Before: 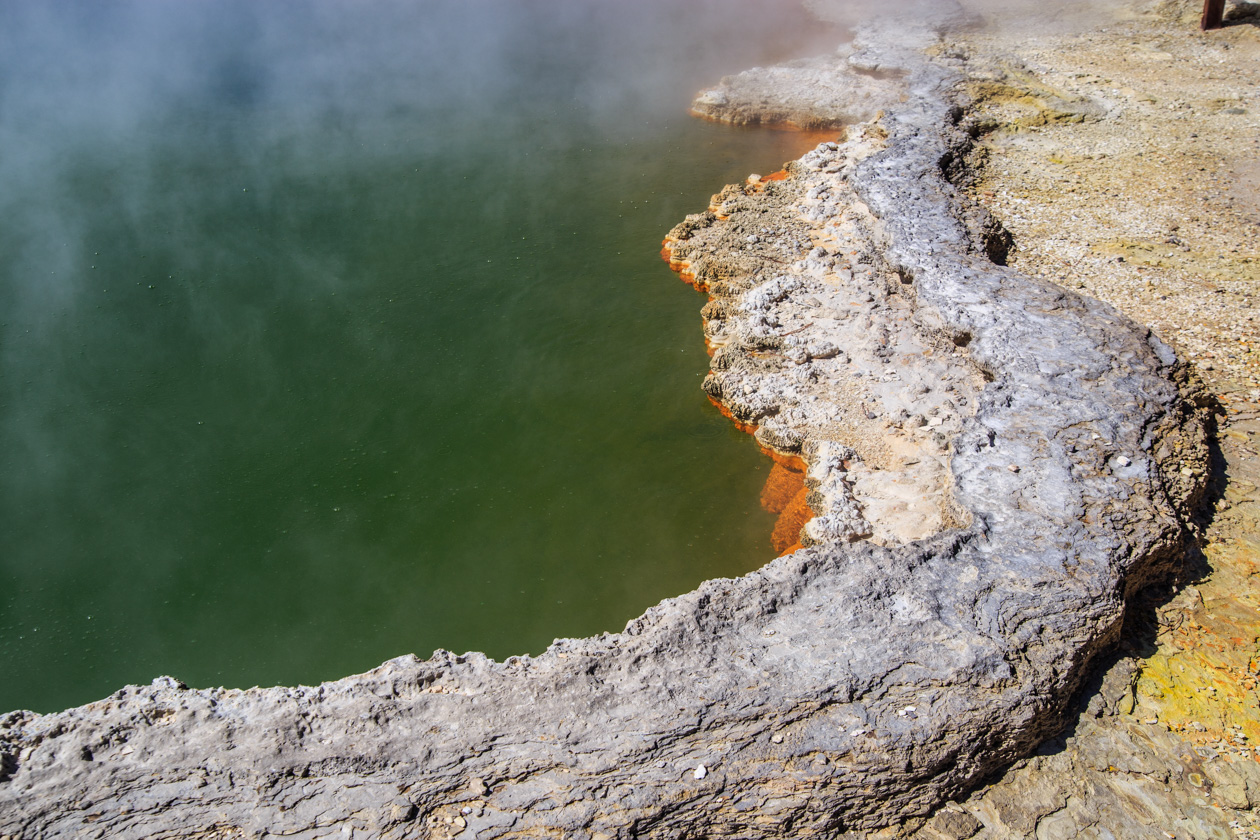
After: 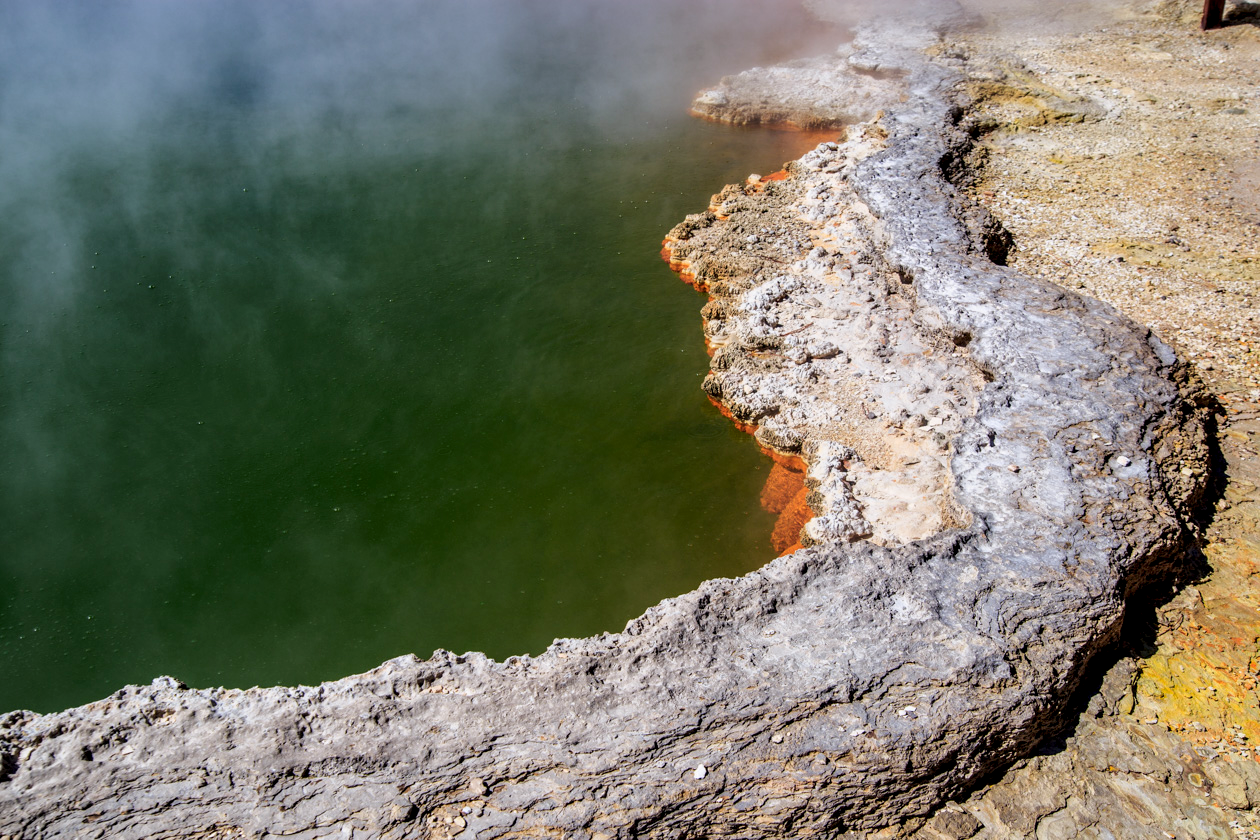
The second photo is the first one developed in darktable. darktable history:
tone curve: curves: ch0 [(0, 0) (0.003, 0.003) (0.011, 0.011) (0.025, 0.026) (0.044, 0.046) (0.069, 0.072) (0.1, 0.103) (0.136, 0.141) (0.177, 0.184) (0.224, 0.233) (0.277, 0.287) (0.335, 0.348) (0.399, 0.414) (0.468, 0.486) (0.543, 0.563) (0.623, 0.647) (0.709, 0.736) (0.801, 0.831) (0.898, 0.92) (1, 1)], preserve colors none
color look up table: target L [74.4, 65.46, 48.48, 33.5, 100, 64.95, 61.16, 57.18, 48.25, 27.79, 53.01, 51.15, 38.41, 22.79, 25.17, 85.72, 75.05, 65.18, 63.01, 49.13, 46.1, 46.46, 24.62, 5.432, 0 ×25], target a [0.793, -21.3, -38.94, -15.83, -0.001, 15.3, 16.85, 30.86, 44.06, 14.25, 6.614, 41.38, 7.528, 23.22, 17.36, -1.065, -1.789, -26.99, -2.338, -20.04, -2.049, -3.663, -2.431, -0.691, 0 ×25], target b [65.28, 49.68, 31.93, 22.91, 0.006, 58.31, 8.863, 47.96, 7.907, 12.13, -26.9, -19.36, -46.37, -25.99, -54.9, -3.039, -3.675, -5.321, -4.053, -28.63, -3.09, -25.49, -3.647, -0.855, 0 ×25], num patches 24
